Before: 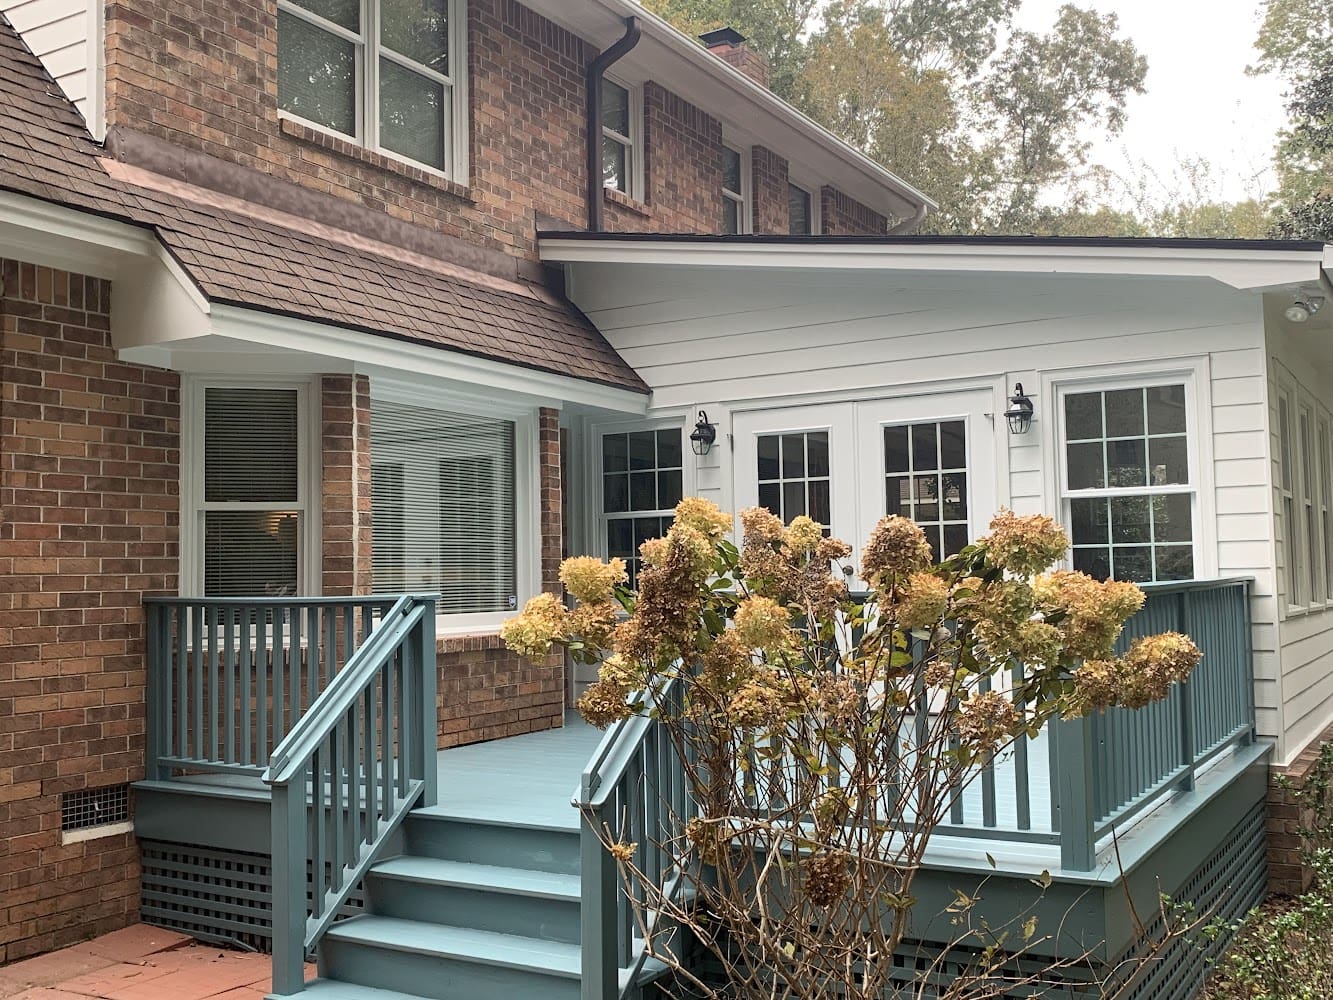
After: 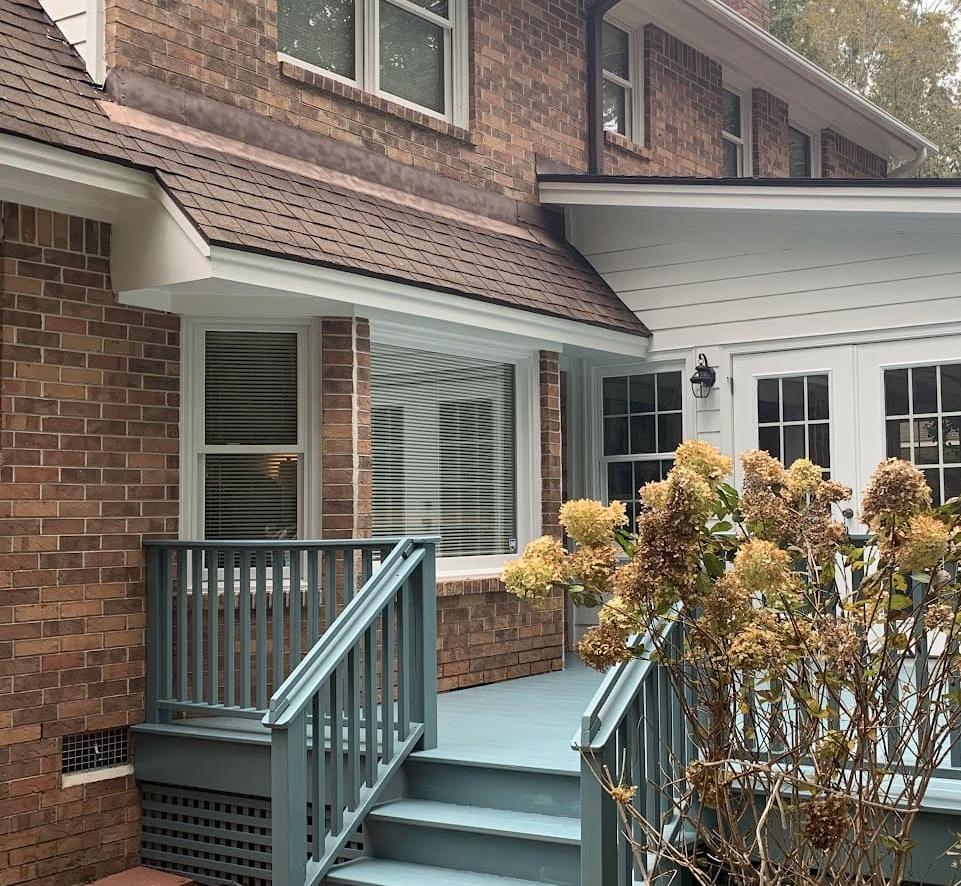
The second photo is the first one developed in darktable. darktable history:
crop: top 5.758%, right 27.852%, bottom 5.545%
